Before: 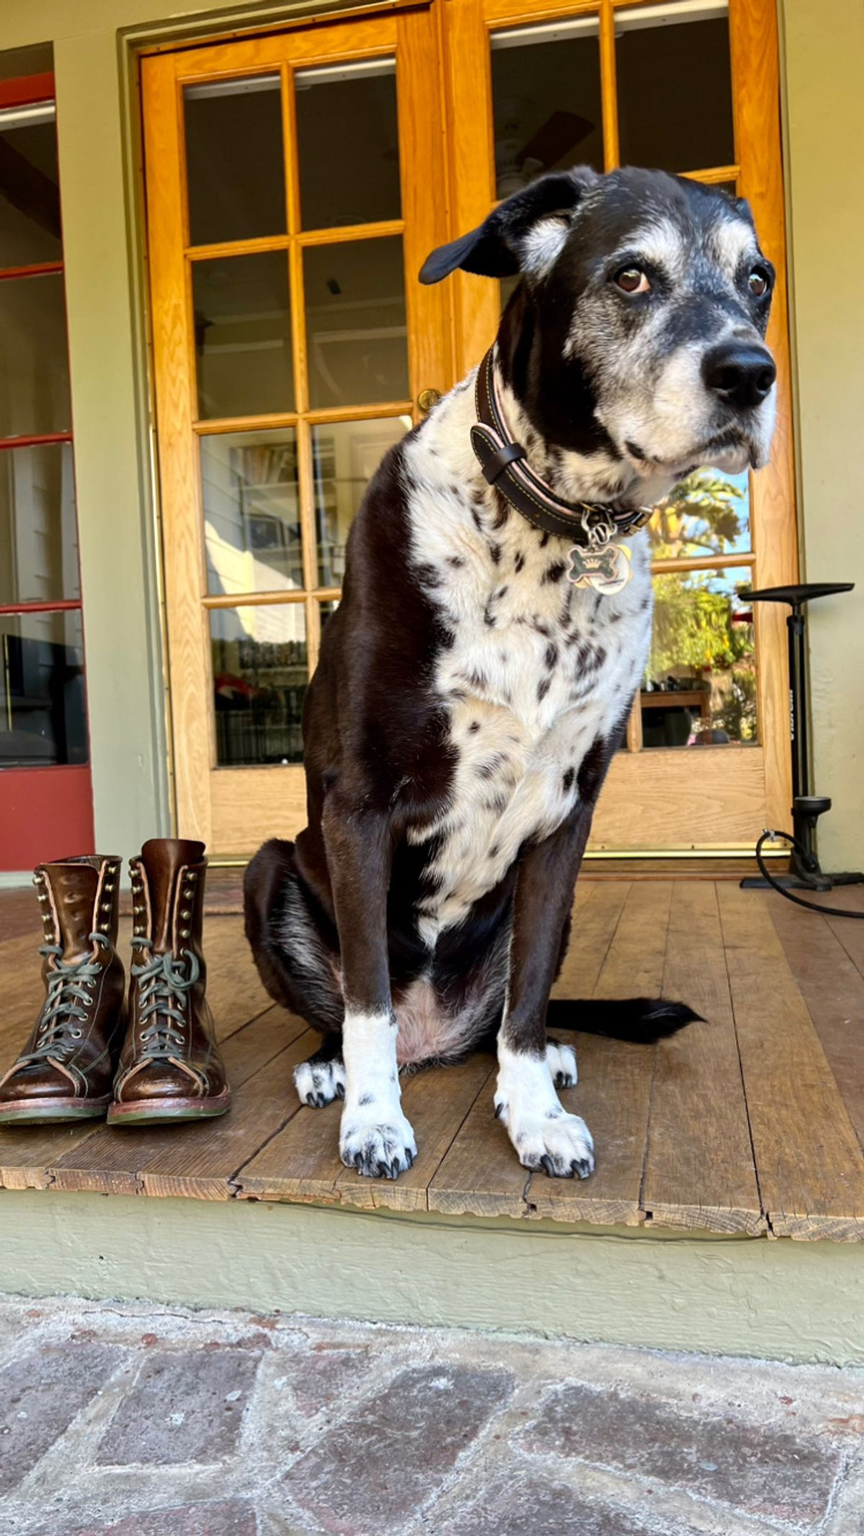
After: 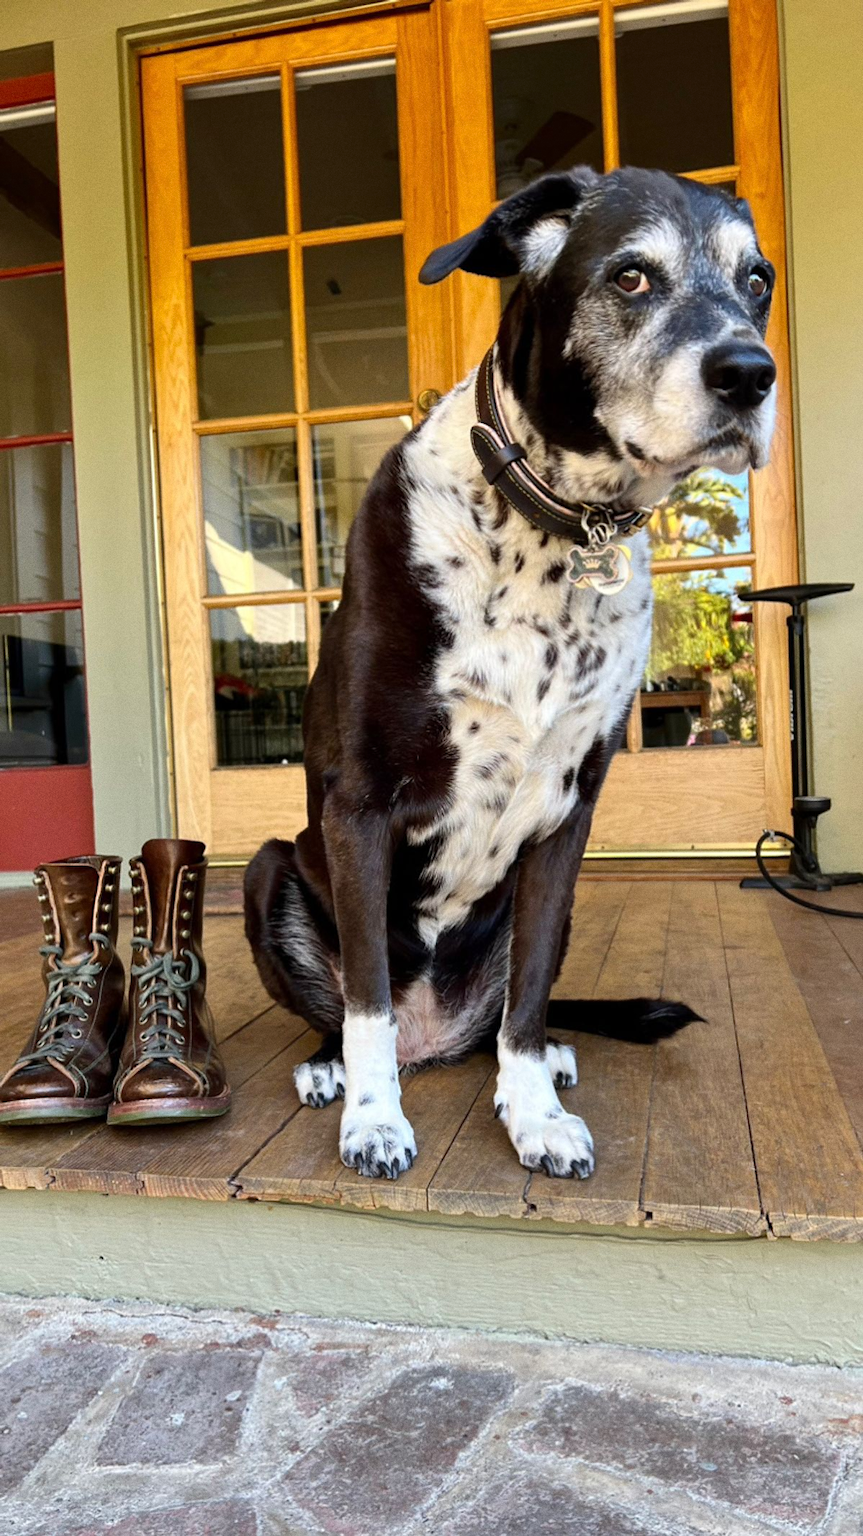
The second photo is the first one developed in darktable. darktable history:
grain: coarseness 0.09 ISO
white balance: emerald 1
